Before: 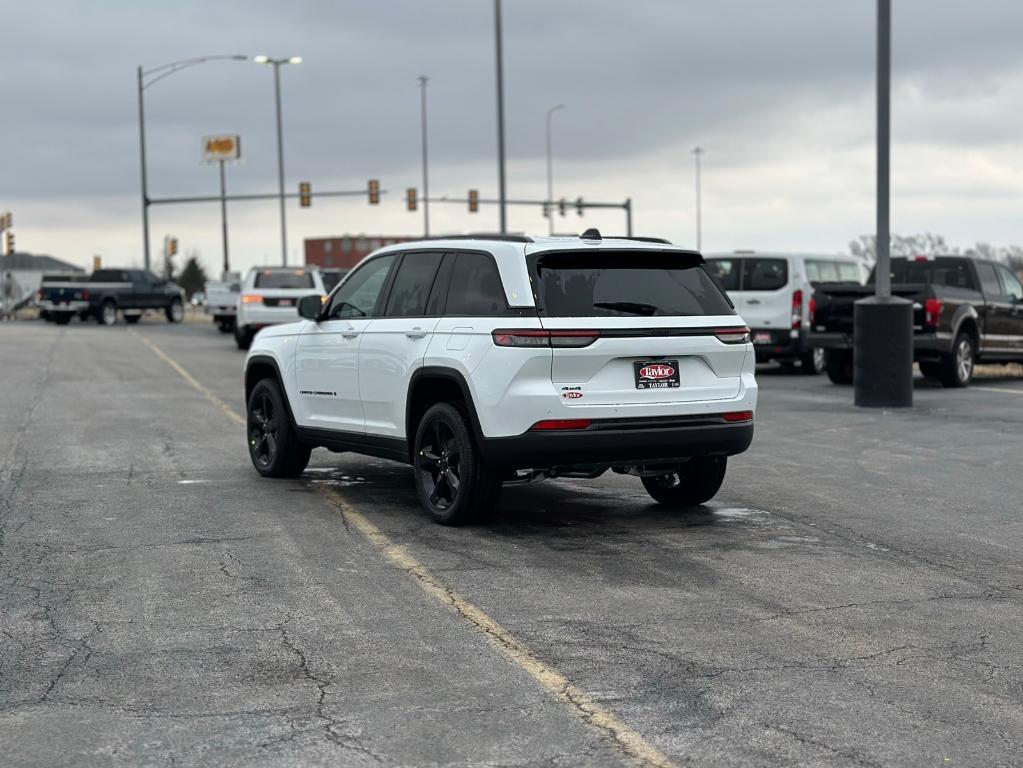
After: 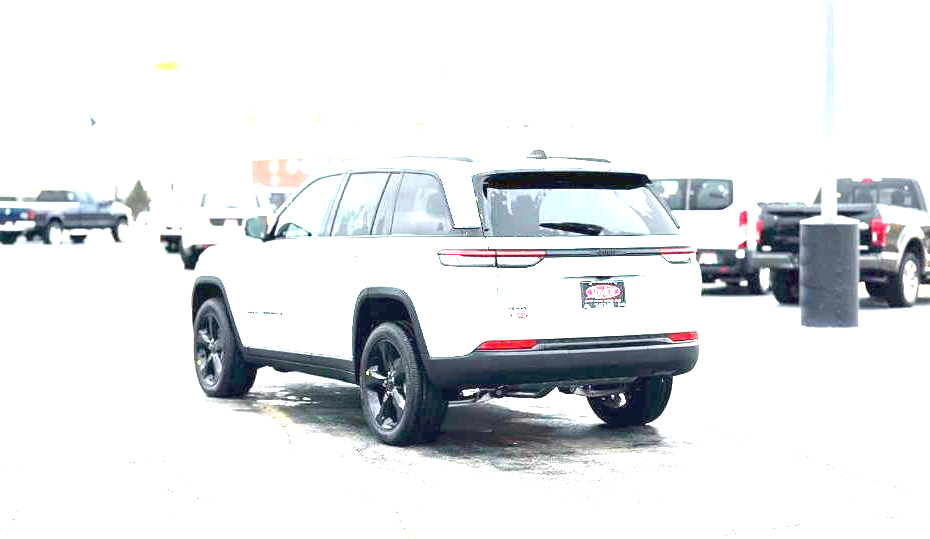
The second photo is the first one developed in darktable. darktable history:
crop: left 5.36%, top 10.43%, right 3.697%, bottom 19.284%
exposure: black level correction 0, exposure 3.907 EV, compensate highlight preservation false
